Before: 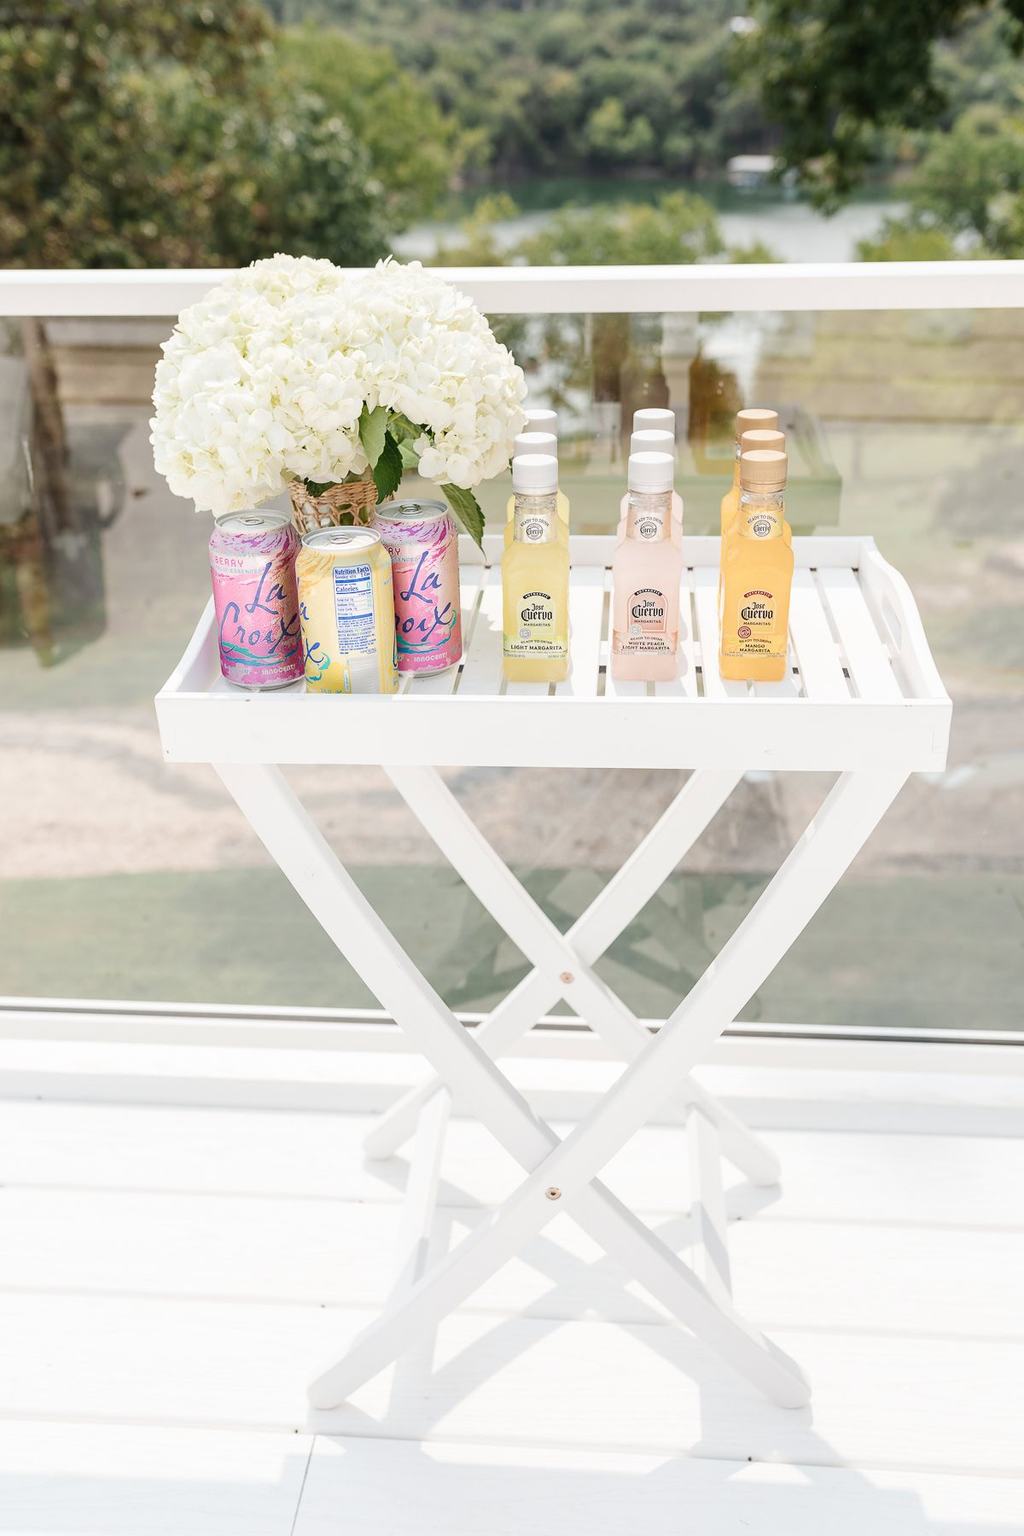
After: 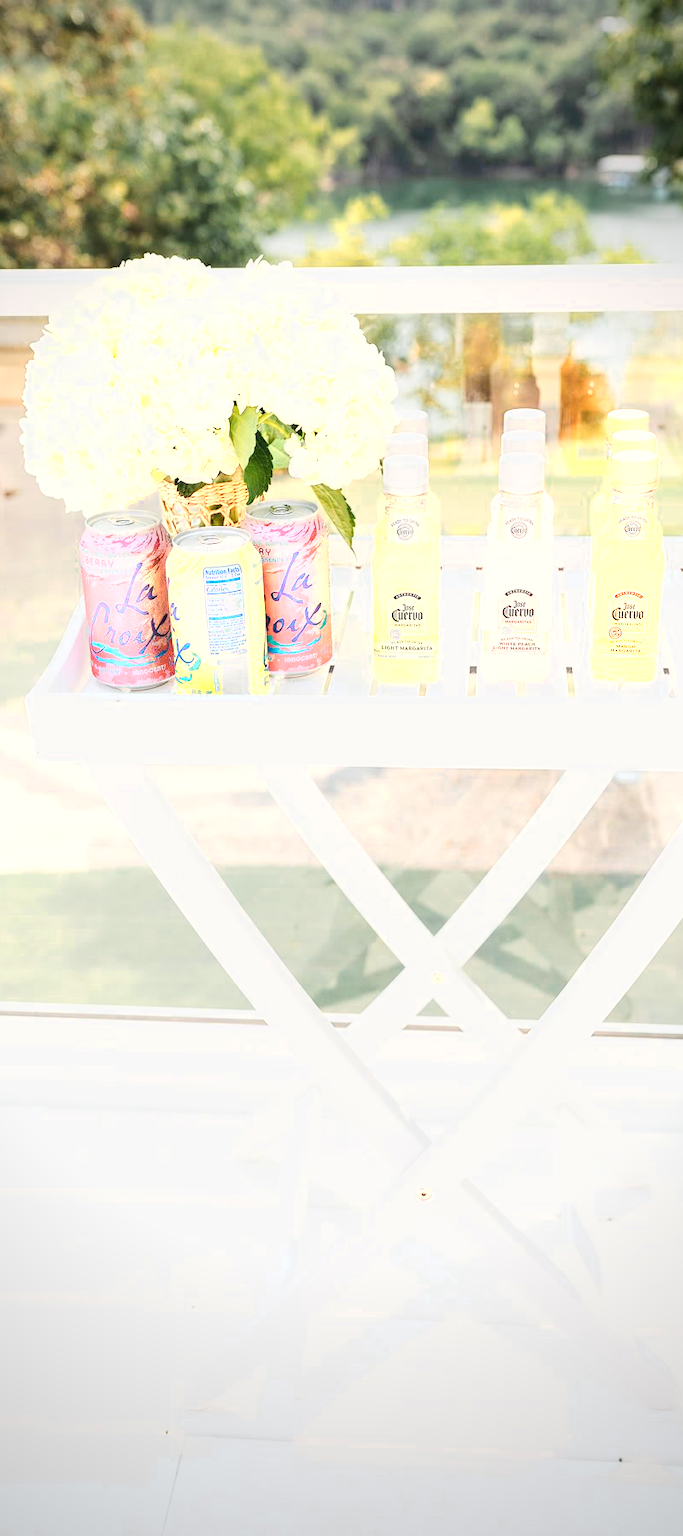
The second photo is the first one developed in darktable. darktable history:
tone equalizer: edges refinement/feathering 500, mask exposure compensation -1.57 EV, preserve details no
color zones: curves: ch0 [(0.018, 0.548) (0.197, 0.654) (0.425, 0.447) (0.605, 0.658) (0.732, 0.579)]; ch1 [(0.105, 0.531) (0.224, 0.531) (0.386, 0.39) (0.618, 0.456) (0.732, 0.456) (0.956, 0.421)]; ch2 [(0.039, 0.583) (0.215, 0.465) (0.399, 0.544) (0.465, 0.548) (0.614, 0.447) (0.724, 0.43) (0.882, 0.623) (0.956, 0.632)]
color balance rgb: perceptual saturation grading › global saturation 19.719%, global vibrance 20%
base curve: curves: ch0 [(0, 0) (0.025, 0.046) (0.112, 0.277) (0.467, 0.74) (0.814, 0.929) (1, 0.942)]
vignetting: fall-off start 65.1%, brightness -0.428, saturation -0.211, width/height ratio 0.885
crop and rotate: left 12.715%, right 20.598%
